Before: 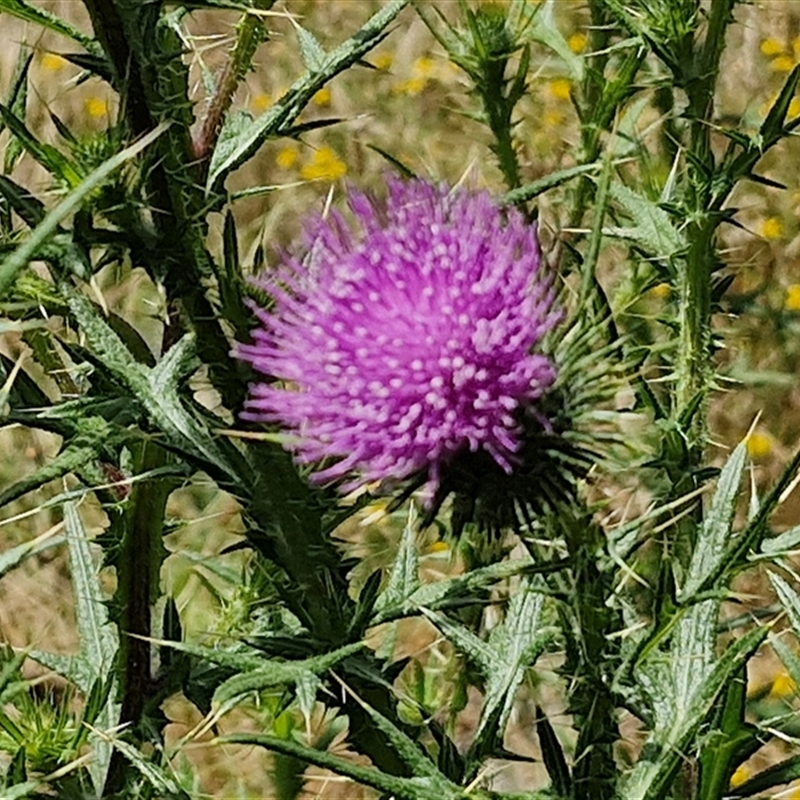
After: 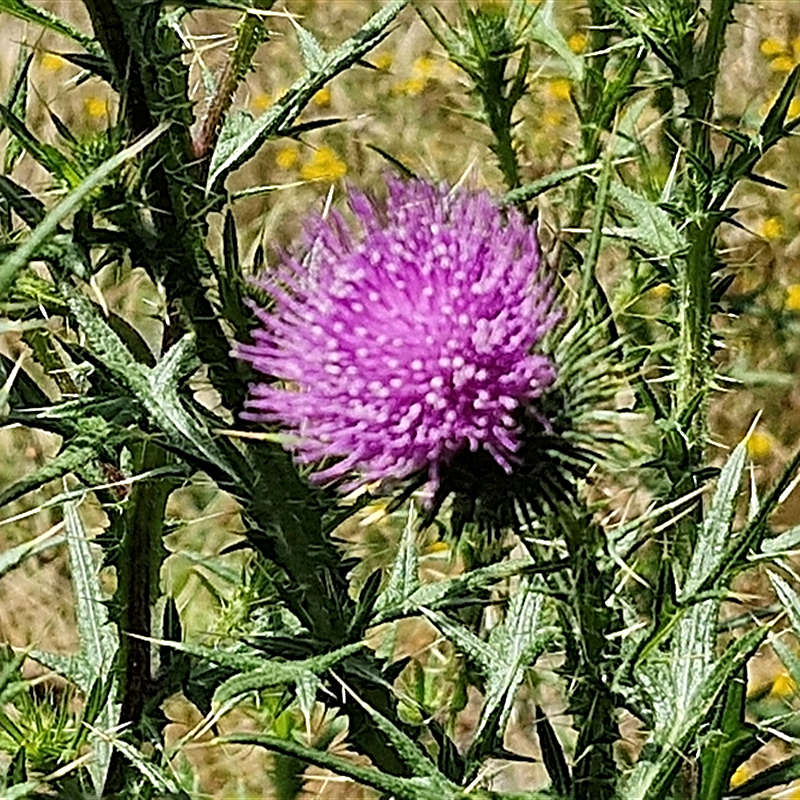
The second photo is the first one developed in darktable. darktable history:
sharpen: radius 2.663, amount 0.655
local contrast: highlights 105%, shadows 97%, detail 120%, midtone range 0.2
exposure: exposure 0.214 EV, compensate highlight preservation false
